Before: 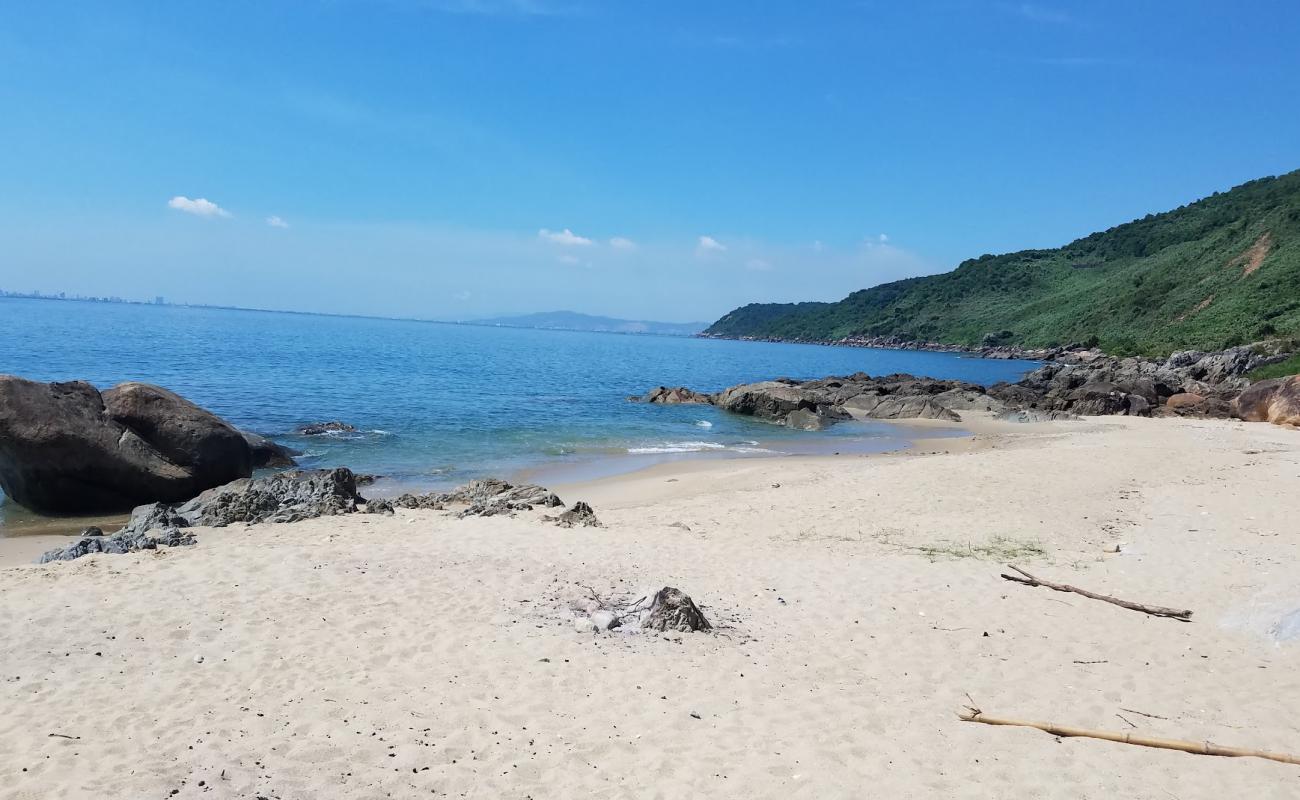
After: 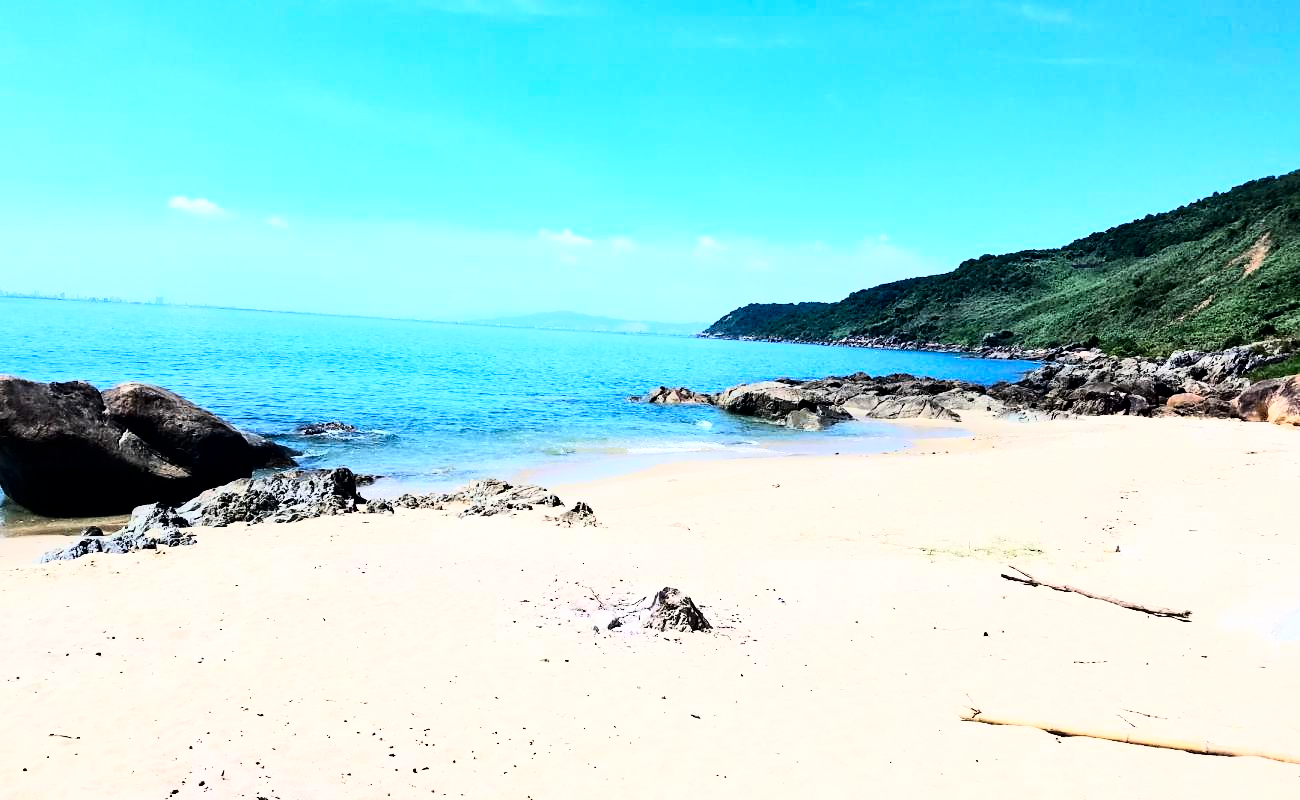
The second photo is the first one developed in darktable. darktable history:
contrast brightness saturation: contrast 0.13, brightness -0.24, saturation 0.14
rgb curve: curves: ch0 [(0, 0) (0.21, 0.15) (0.24, 0.21) (0.5, 0.75) (0.75, 0.96) (0.89, 0.99) (1, 1)]; ch1 [(0, 0.02) (0.21, 0.13) (0.25, 0.2) (0.5, 0.67) (0.75, 0.9) (0.89, 0.97) (1, 1)]; ch2 [(0, 0.02) (0.21, 0.13) (0.25, 0.2) (0.5, 0.67) (0.75, 0.9) (0.89, 0.97) (1, 1)], compensate middle gray true
exposure: exposure 0.236 EV, compensate highlight preservation false
